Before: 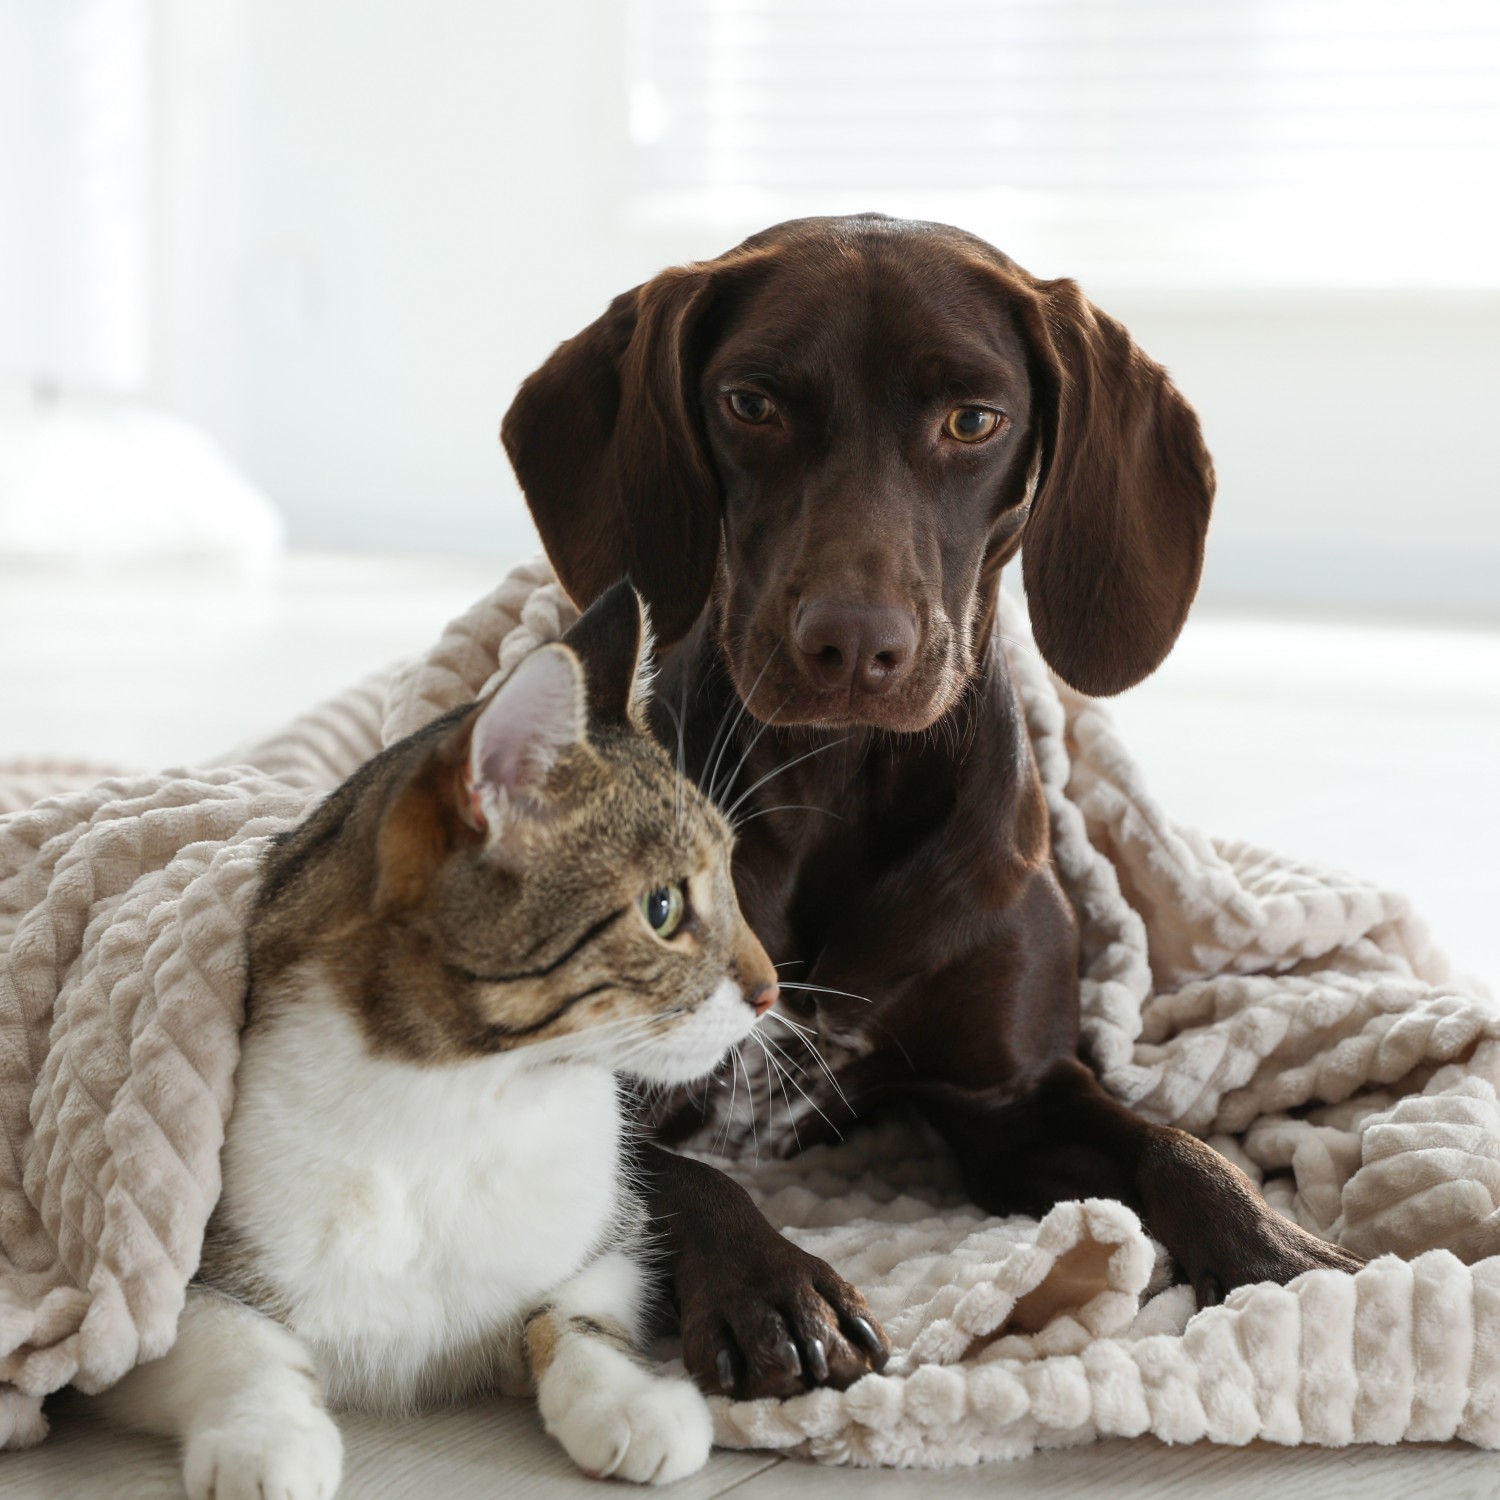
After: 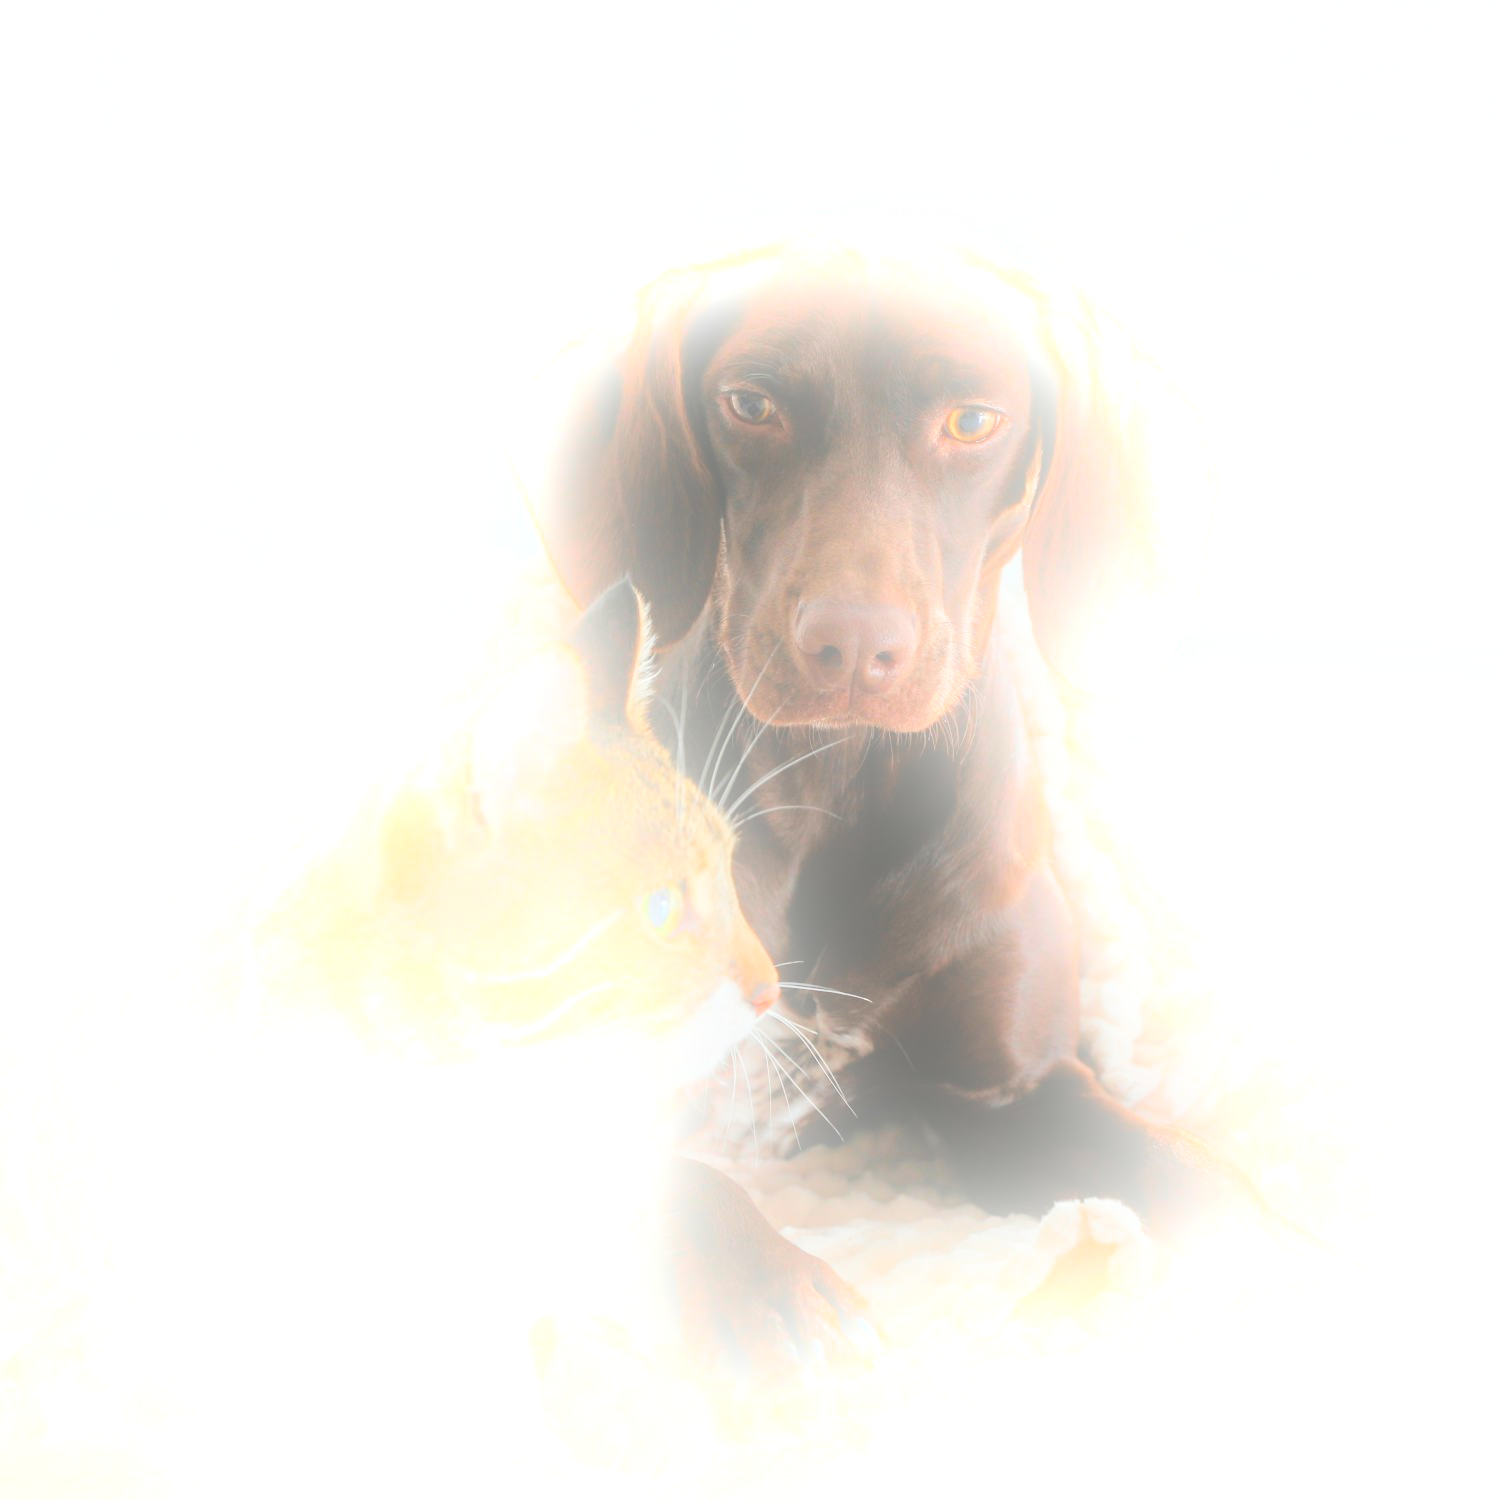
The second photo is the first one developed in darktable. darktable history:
bloom: size 25%, threshold 5%, strength 90%
tone equalizer: -7 EV 0.15 EV, -6 EV 0.6 EV, -5 EV 1.15 EV, -4 EV 1.33 EV, -3 EV 1.15 EV, -2 EV 0.6 EV, -1 EV 0.15 EV, mask exposure compensation -0.5 EV
